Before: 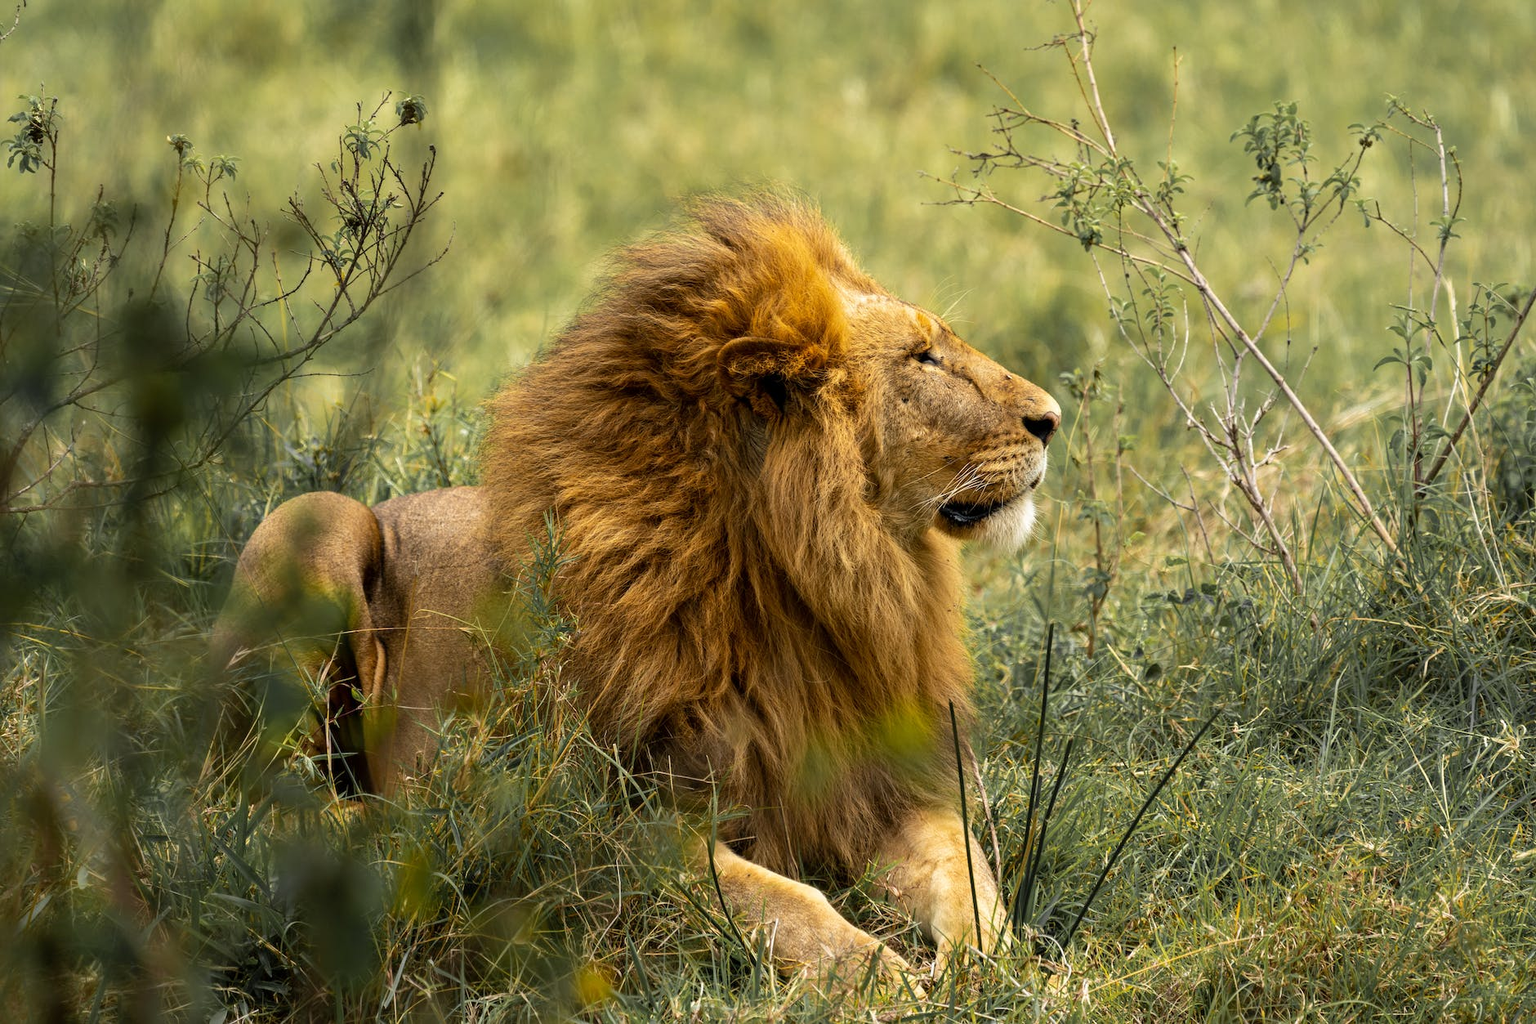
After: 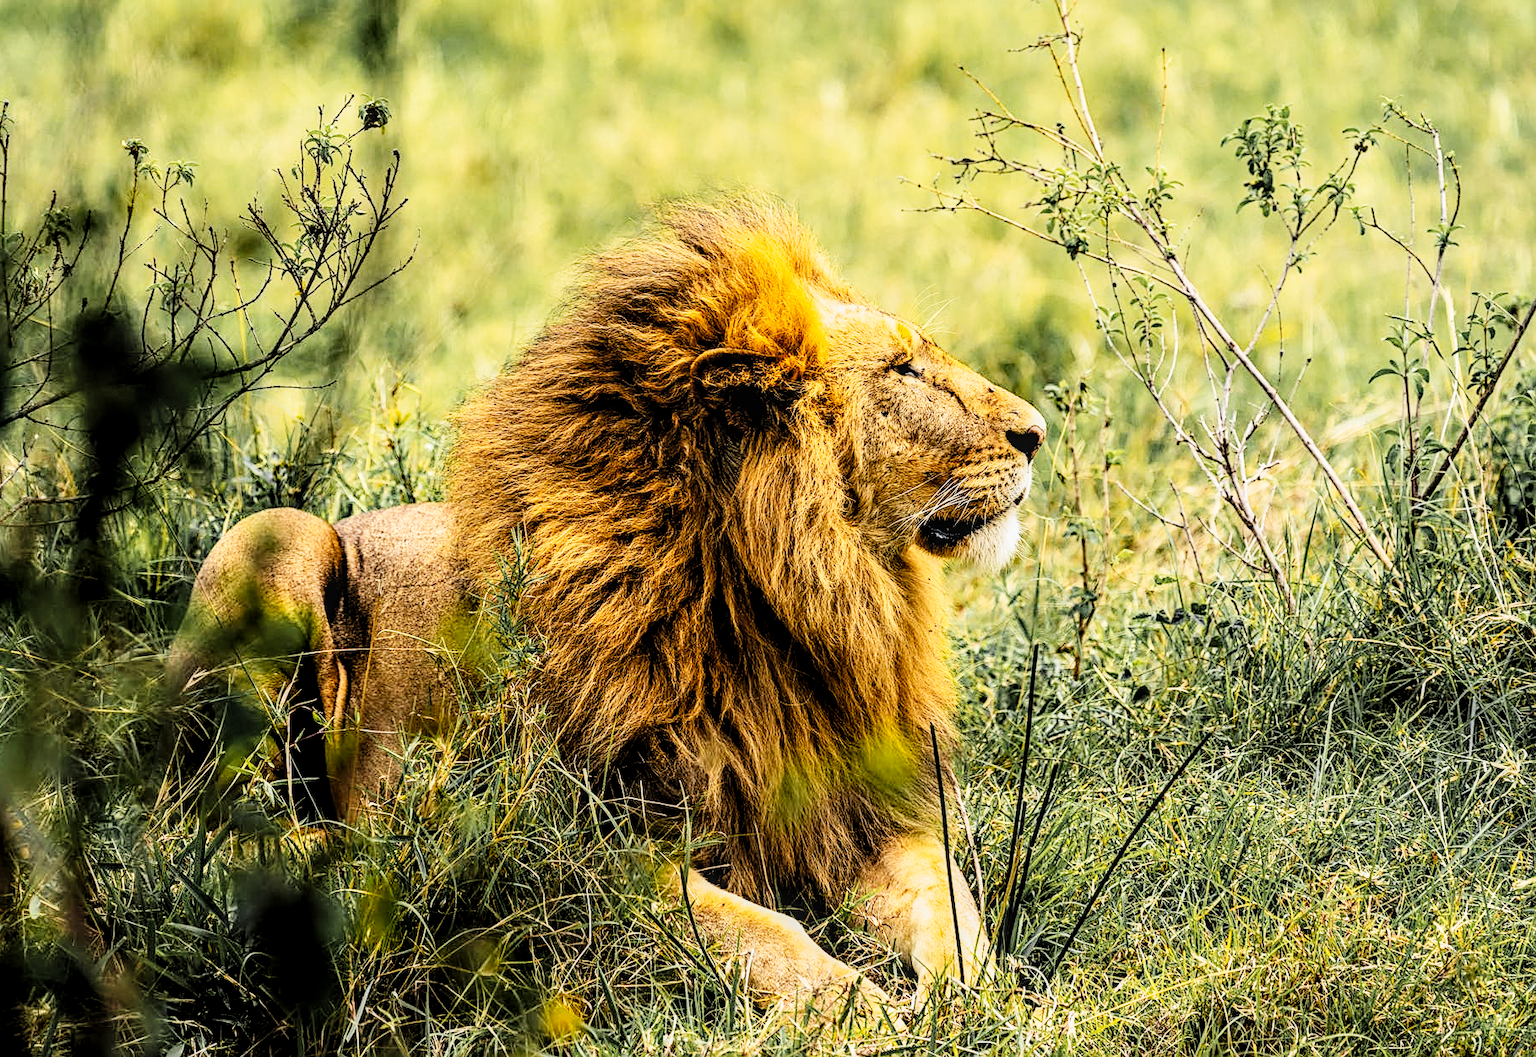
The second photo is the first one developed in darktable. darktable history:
sharpen: amount 0.54
tone curve: curves: ch0 [(0, 0) (0.131, 0.116) (0.316, 0.345) (0.501, 0.584) (0.629, 0.732) (0.812, 0.888) (1, 0.974)]; ch1 [(0, 0) (0.366, 0.367) (0.475, 0.462) (0.494, 0.496) (0.504, 0.499) (0.553, 0.584) (1, 1)]; ch2 [(0, 0) (0.333, 0.346) (0.375, 0.375) (0.424, 0.43) (0.476, 0.492) (0.502, 0.502) (0.533, 0.556) (0.566, 0.599) (0.614, 0.653) (1, 1)], preserve colors none
contrast brightness saturation: contrast 0.203, brightness 0.168, saturation 0.221
local contrast: detail 130%
haze removal: compatibility mode true, adaptive false
crop and rotate: left 3.224%
filmic rgb: black relative exposure -3.91 EV, white relative exposure 3.16 EV, threshold 2.96 EV, hardness 2.87, enable highlight reconstruction true
